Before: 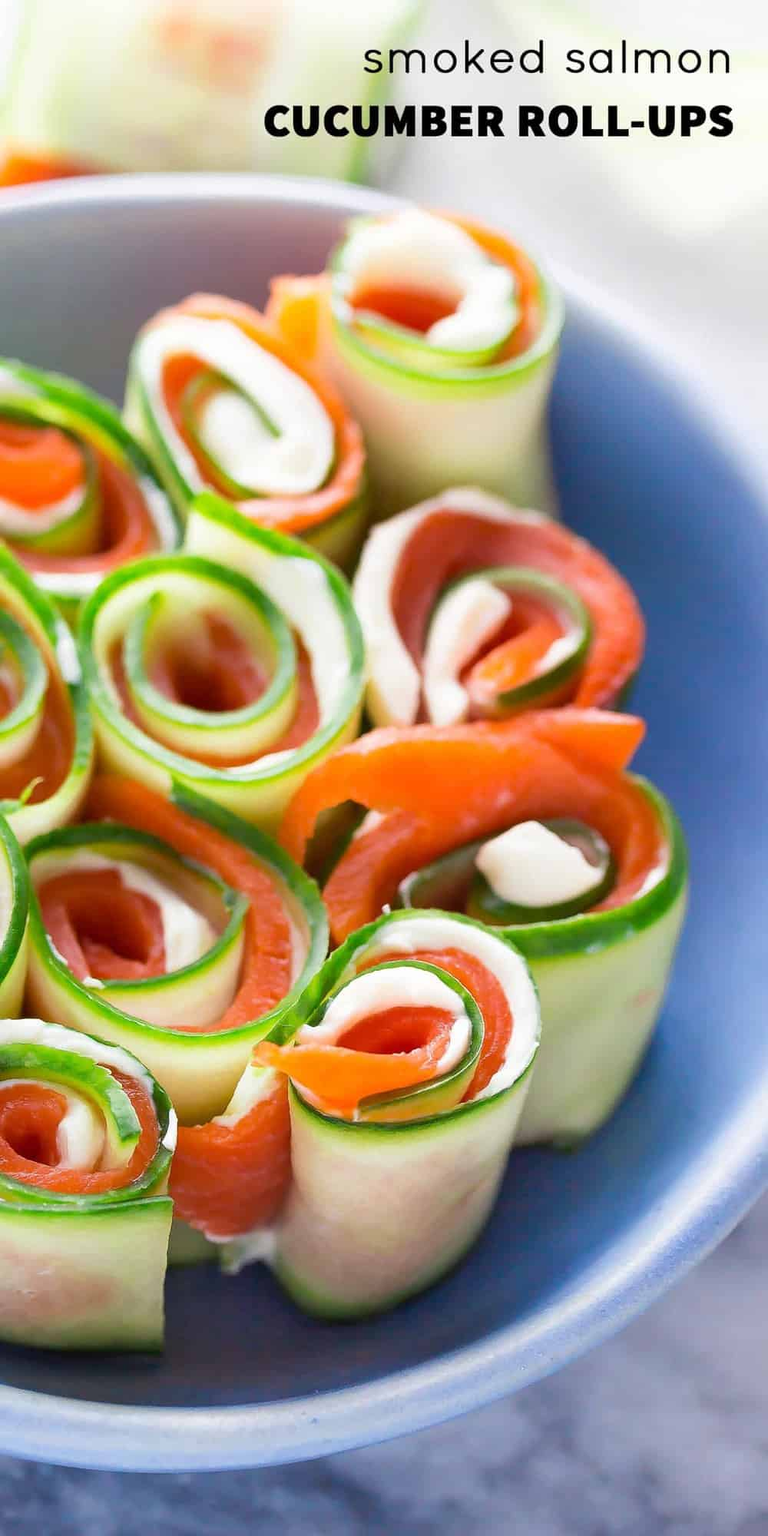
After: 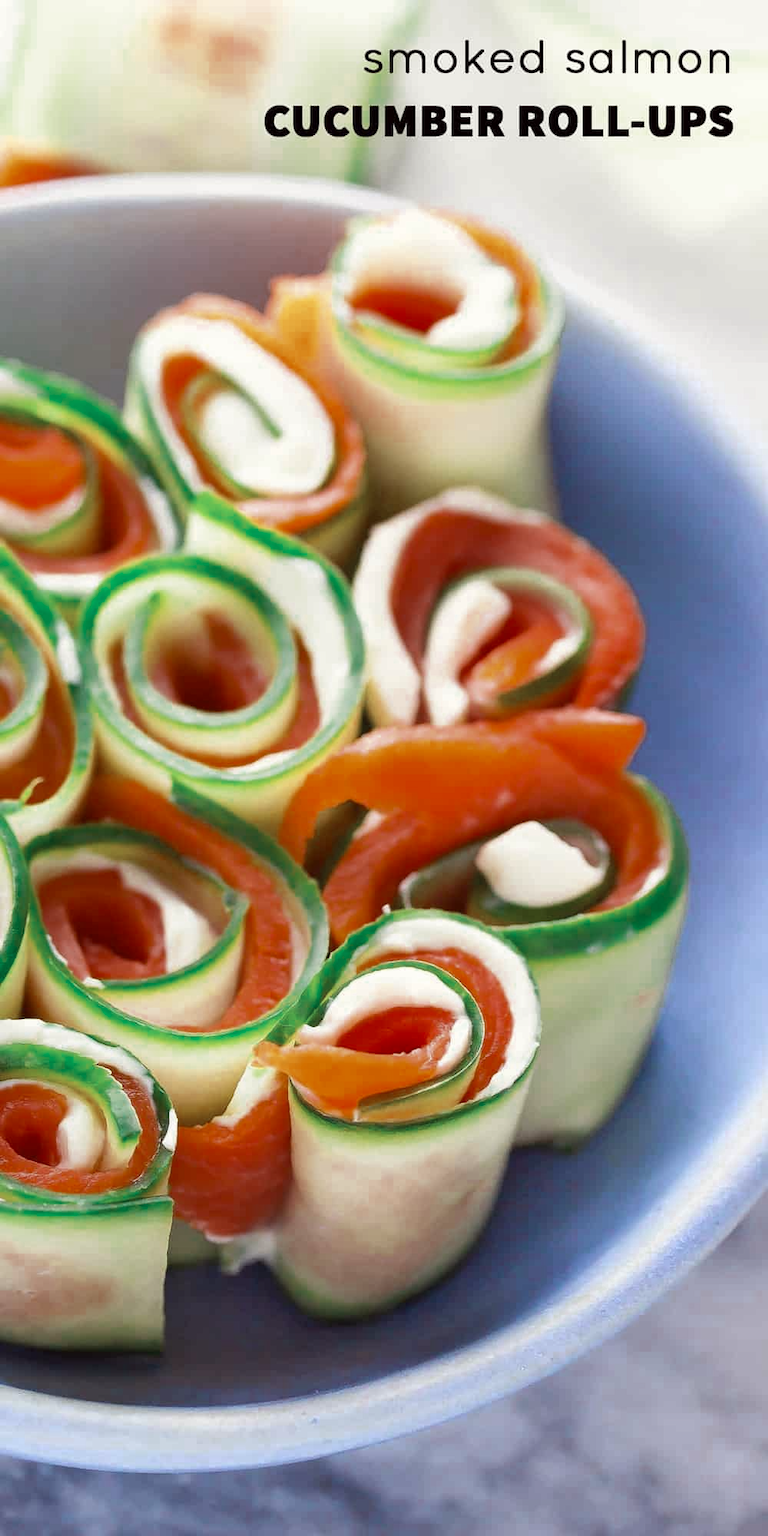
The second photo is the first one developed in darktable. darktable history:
color zones: curves: ch0 [(0, 0.5) (0.125, 0.4) (0.25, 0.5) (0.375, 0.4) (0.5, 0.4) (0.625, 0.6) (0.75, 0.6) (0.875, 0.5)]; ch1 [(0, 0.35) (0.125, 0.45) (0.25, 0.35) (0.375, 0.35) (0.5, 0.35) (0.625, 0.35) (0.75, 0.45) (0.875, 0.35)]; ch2 [(0, 0.6) (0.125, 0.5) (0.25, 0.5) (0.375, 0.6) (0.5, 0.6) (0.625, 0.5) (0.75, 0.5) (0.875, 0.5)]
color correction: highlights a* -0.95, highlights b* 4.5, shadows a* 3.55
rotate and perspective: automatic cropping original format, crop left 0, crop top 0
